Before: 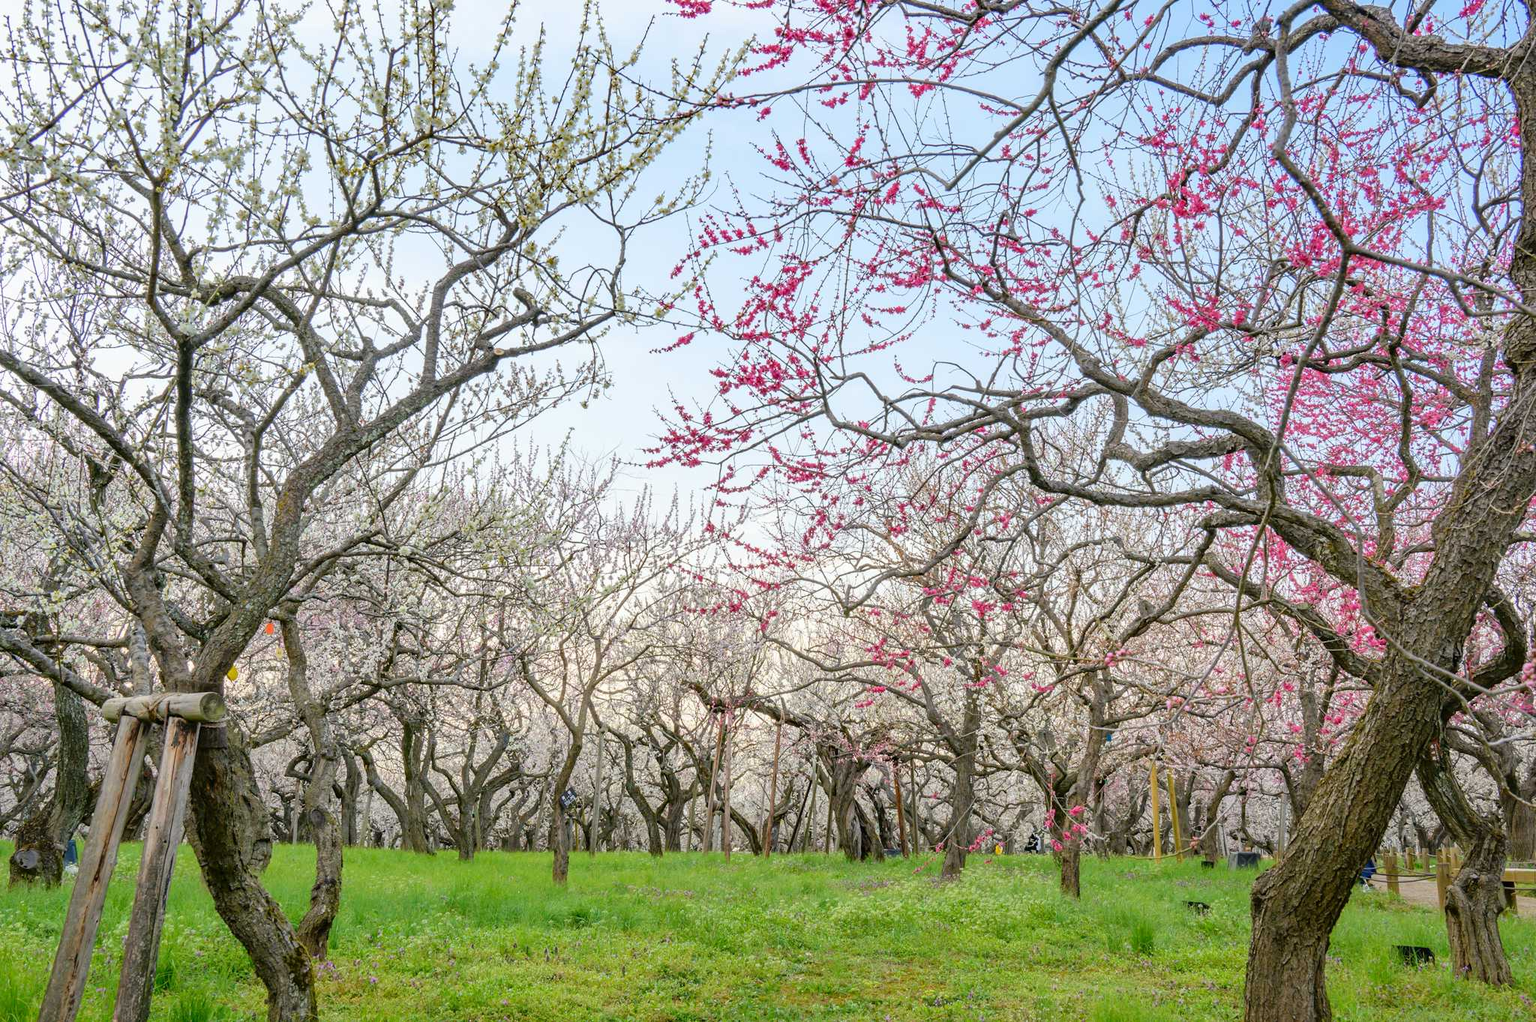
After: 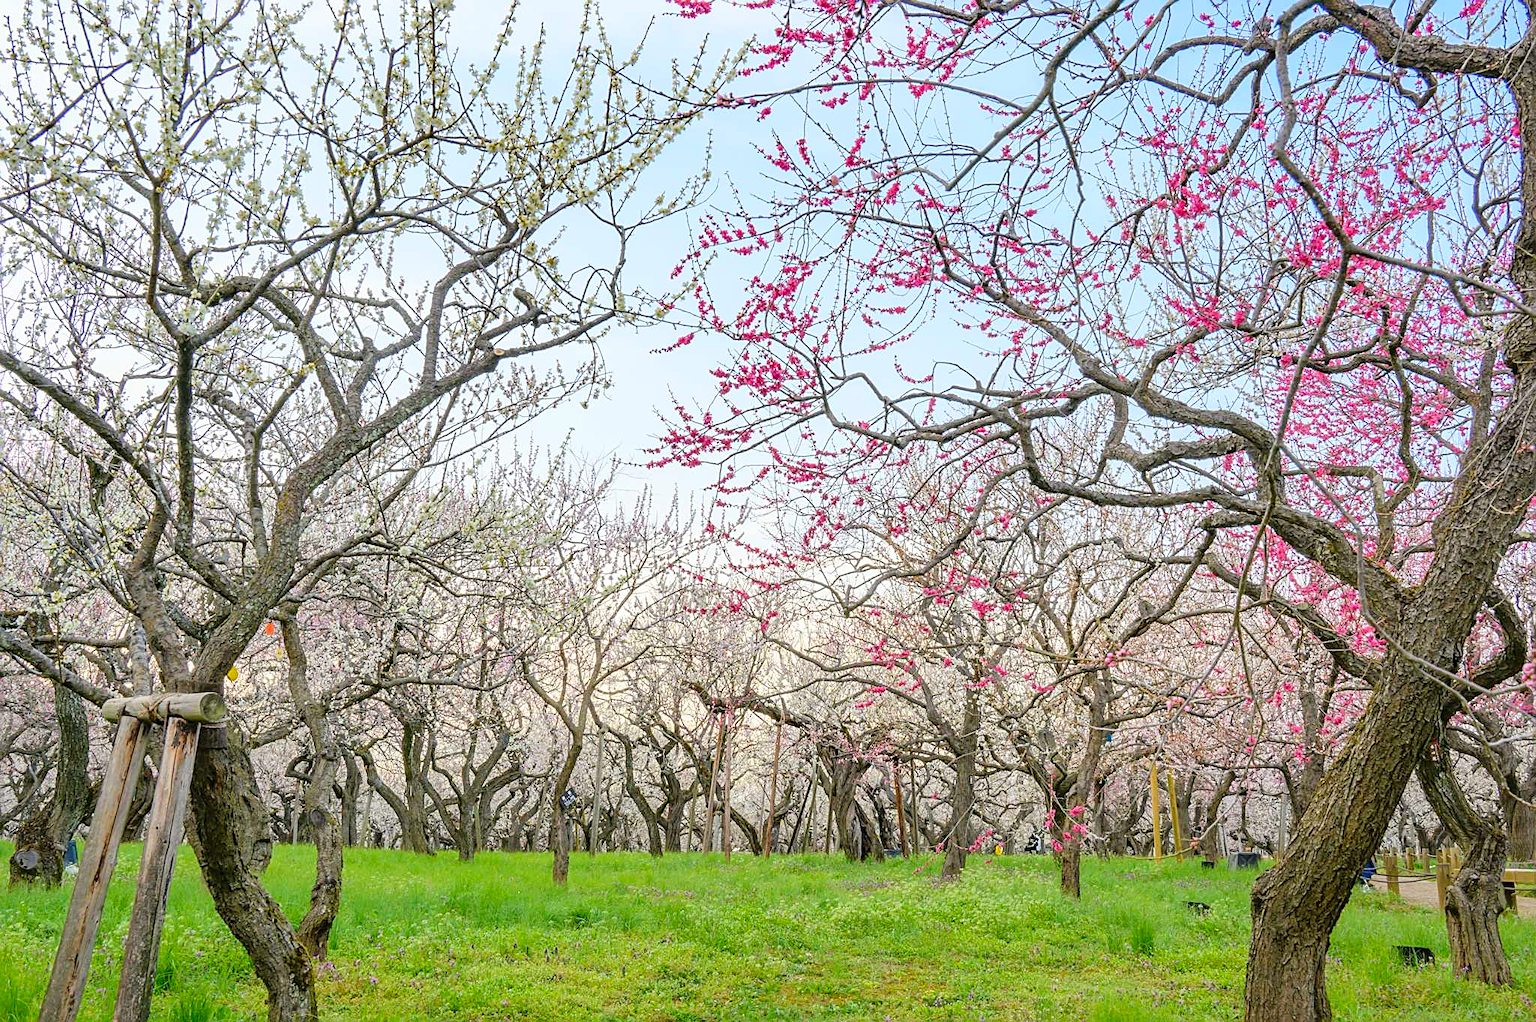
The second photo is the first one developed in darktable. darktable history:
sharpen: on, module defaults
contrast brightness saturation: contrast 0.072, brightness 0.082, saturation 0.18
